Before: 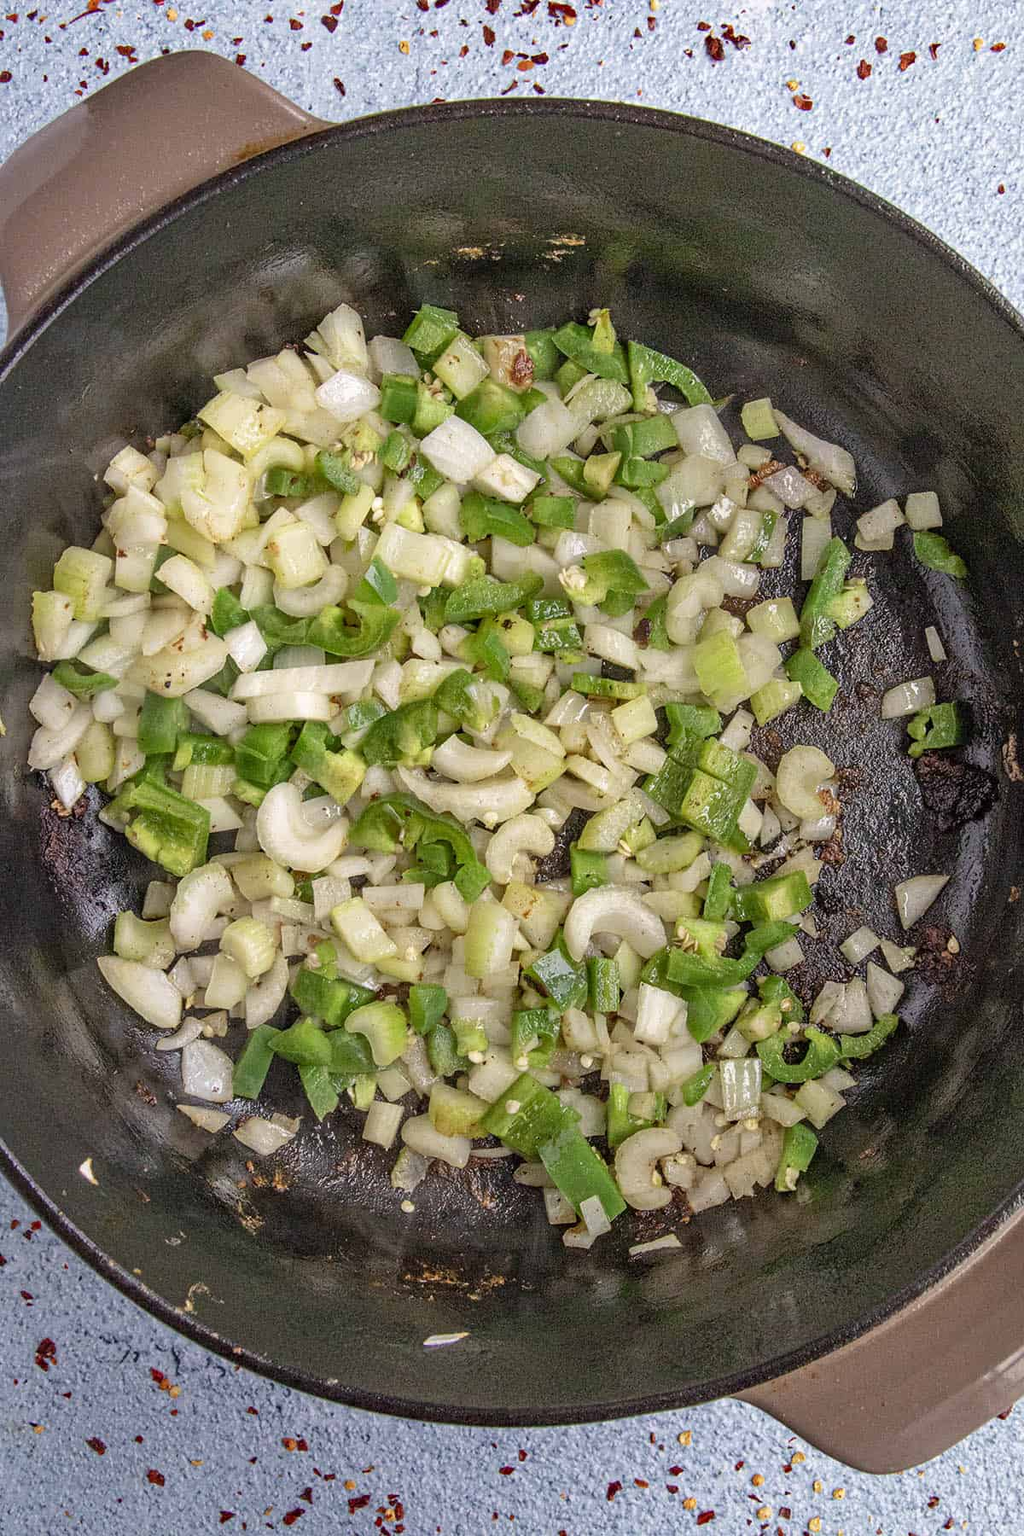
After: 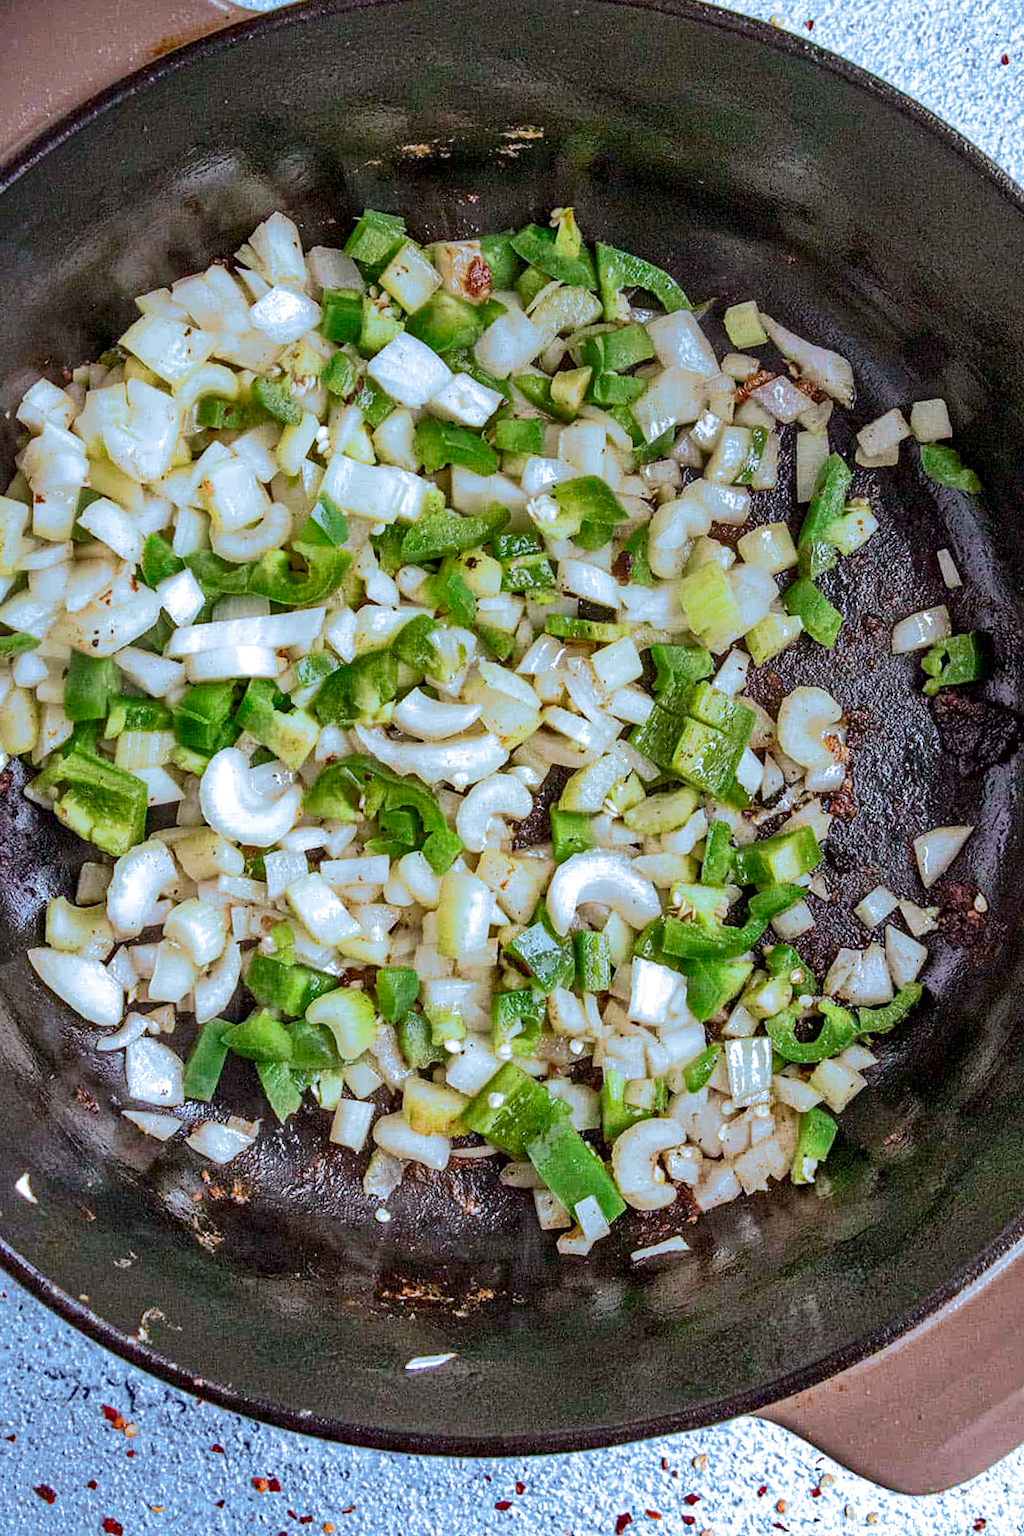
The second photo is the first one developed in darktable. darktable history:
exposure: black level correction 0, exposure 0.4 EV, compensate exposure bias true, compensate highlight preservation false
crop and rotate: angle 1.96°, left 5.673%, top 5.673%
contrast brightness saturation: contrast 0.15, brightness -0.01, saturation 0.1
color calibration: illuminant as shot in camera, x 0.358, y 0.373, temperature 4628.91 K
white balance: red 0.982, blue 1.018
graduated density: on, module defaults
local contrast: mode bilateral grid, contrast 20, coarseness 50, detail 130%, midtone range 0.2
split-toning: shadows › hue 351.18°, shadows › saturation 0.86, highlights › hue 218.82°, highlights › saturation 0.73, balance -19.167
